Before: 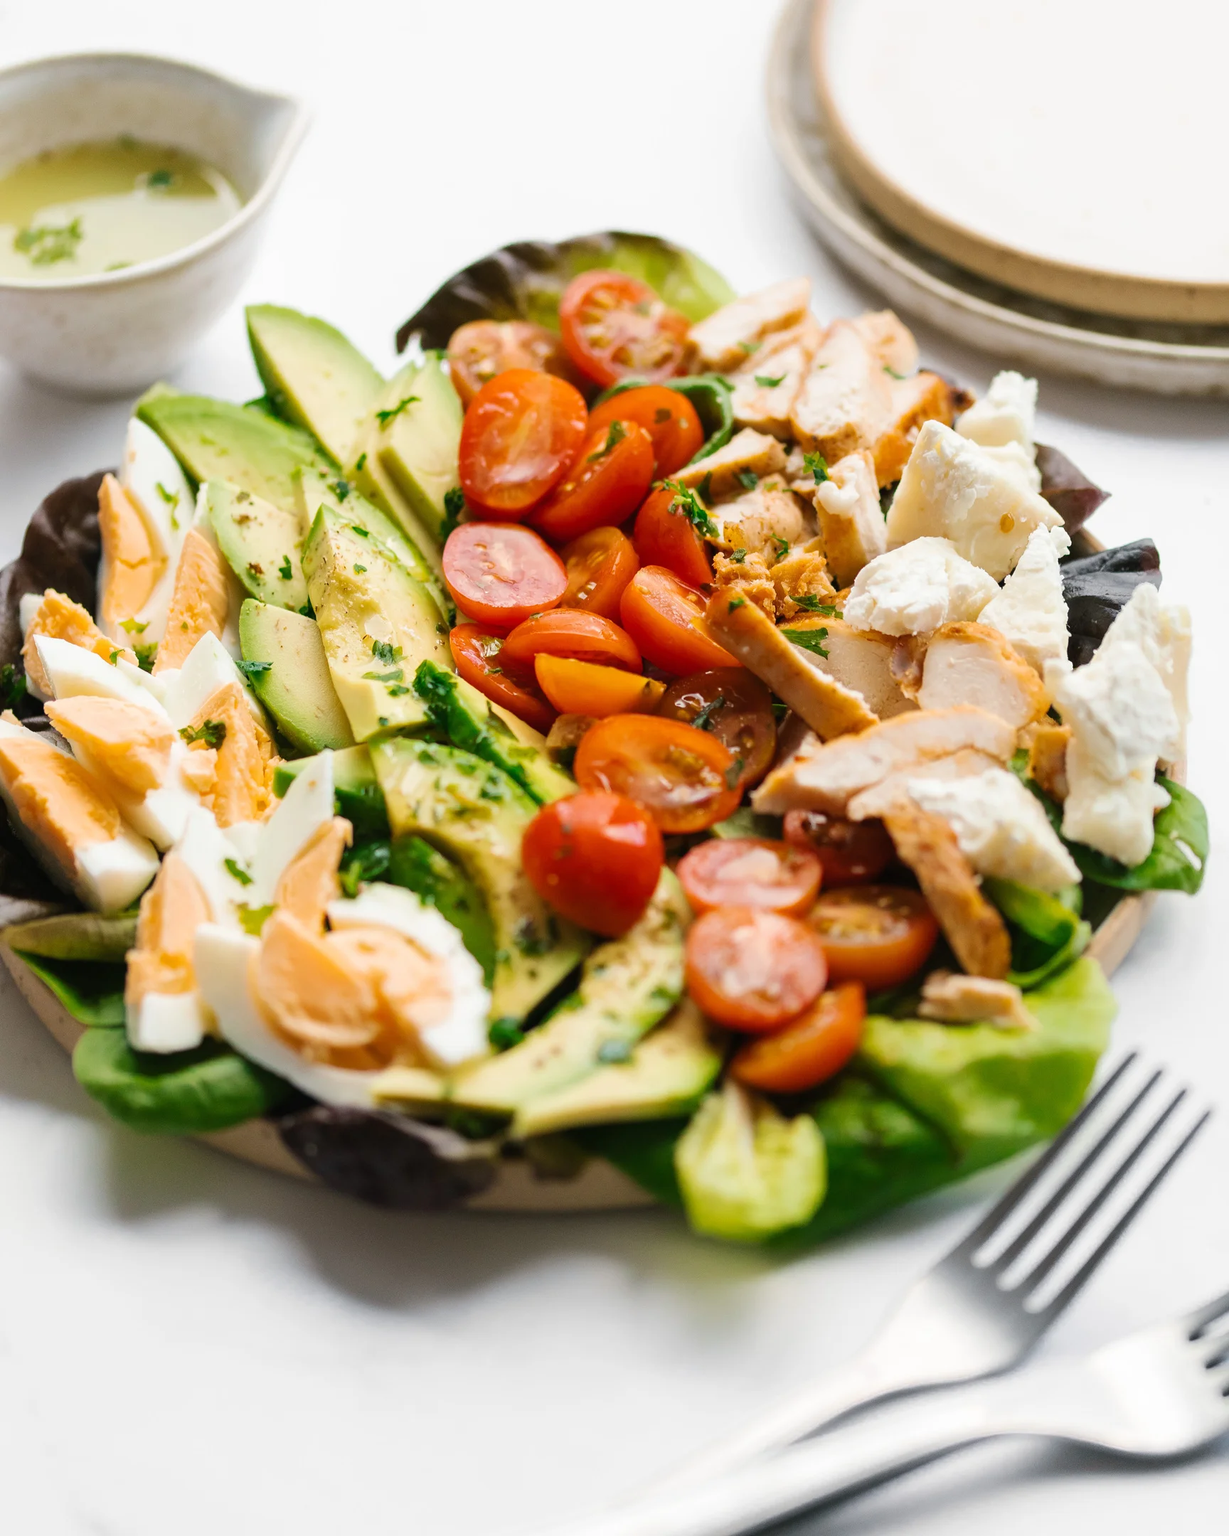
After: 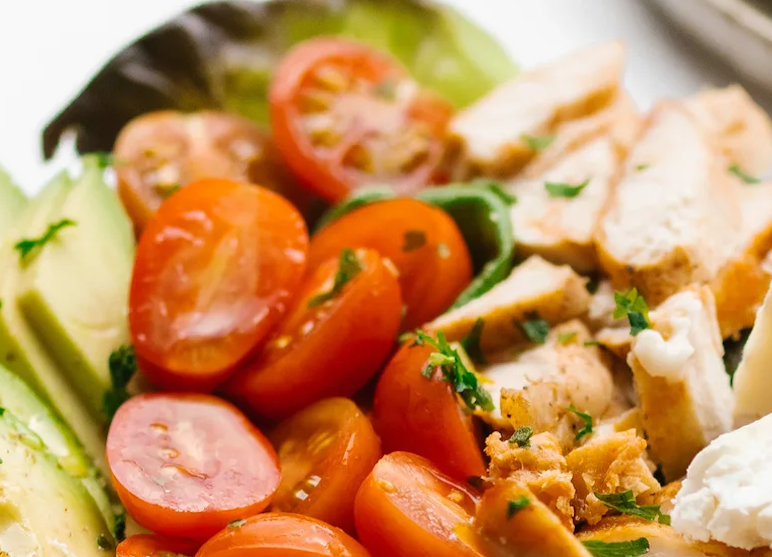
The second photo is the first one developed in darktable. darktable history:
crop: left 28.64%, top 16.832%, right 26.637%, bottom 58.055%
white balance: emerald 1
rotate and perspective: lens shift (horizontal) -0.055, automatic cropping off
